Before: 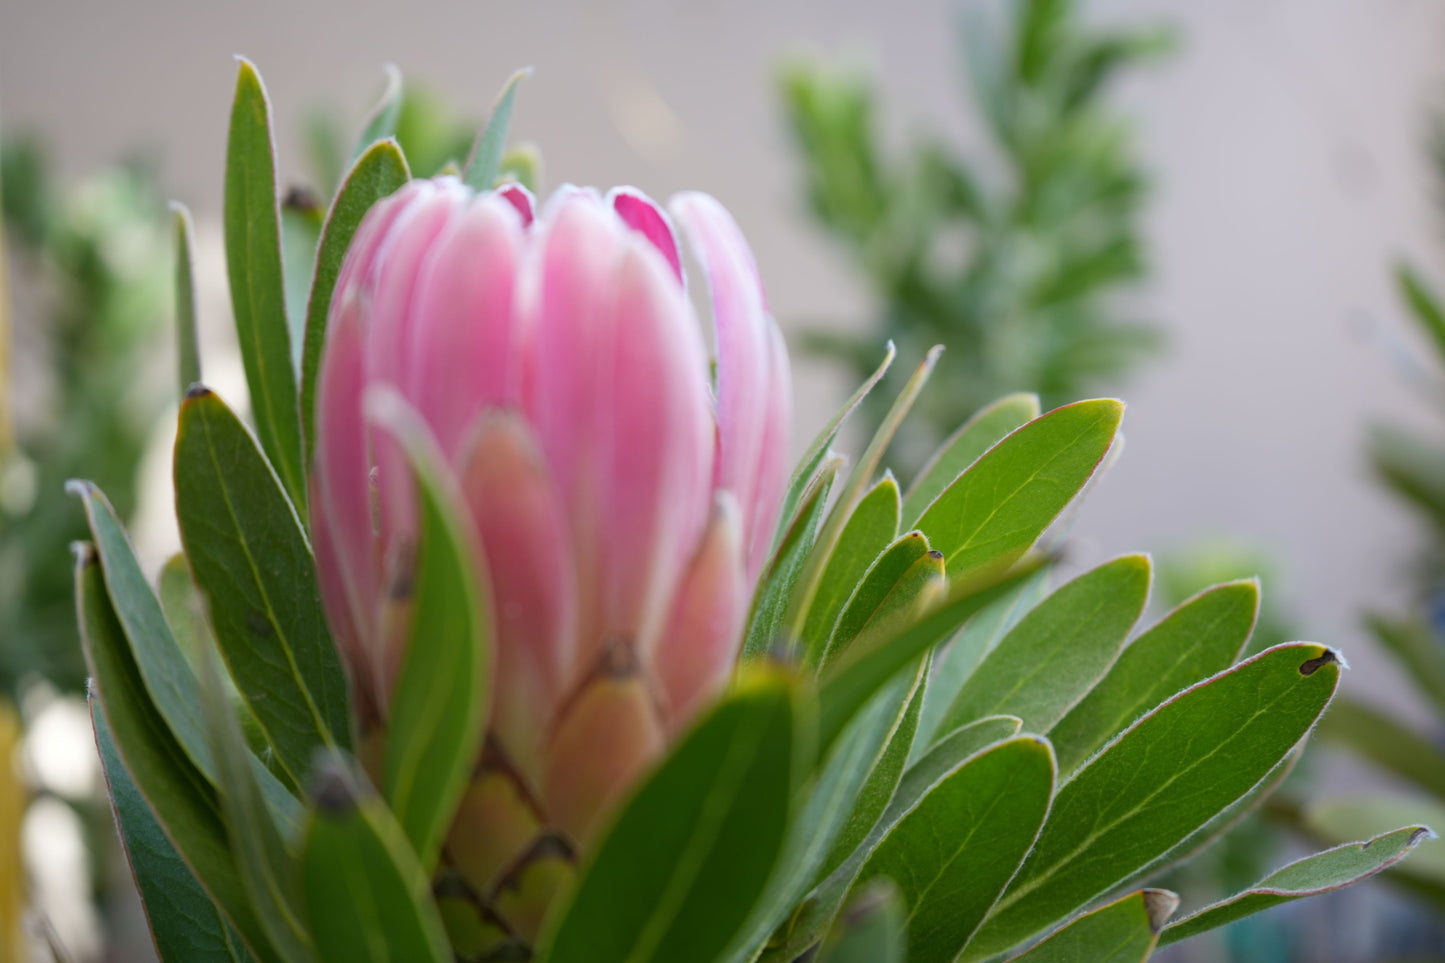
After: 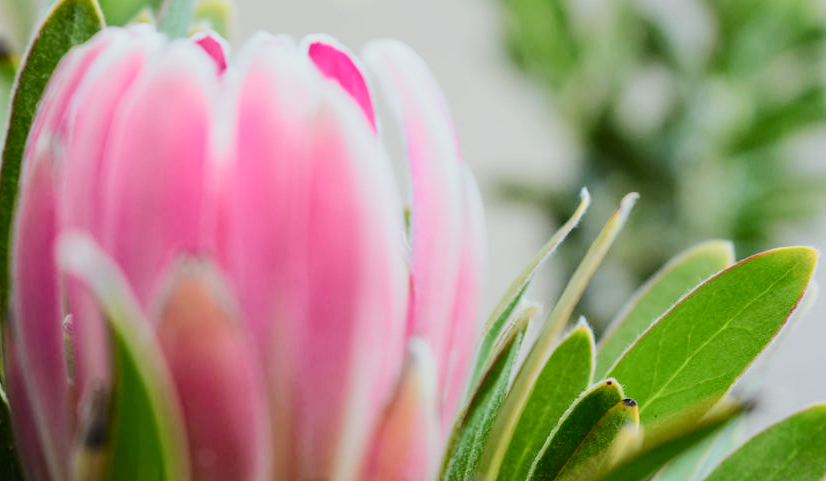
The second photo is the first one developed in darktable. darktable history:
filmic rgb: black relative exposure -4.07 EV, white relative exposure 3 EV, hardness 2.98, contrast 1.507
color correction: highlights a* -2.61, highlights b* 2.36
tone curve: curves: ch0 [(0, 0.02) (0.063, 0.058) (0.262, 0.243) (0.447, 0.468) (0.544, 0.596) (0.805, 0.823) (1, 0.952)]; ch1 [(0, 0) (0.339, 0.31) (0.417, 0.401) (0.452, 0.455) (0.482, 0.483) (0.502, 0.499) (0.517, 0.506) (0.55, 0.542) (0.588, 0.604) (0.729, 0.782) (1, 1)]; ch2 [(0, 0) (0.346, 0.34) (0.431, 0.45) (0.485, 0.487) (0.5, 0.496) (0.527, 0.526) (0.56, 0.574) (0.613, 0.642) (0.679, 0.703) (1, 1)], color space Lab, independent channels, preserve colors none
crop: left 21.2%, top 15.802%, right 21.571%, bottom 34.191%
